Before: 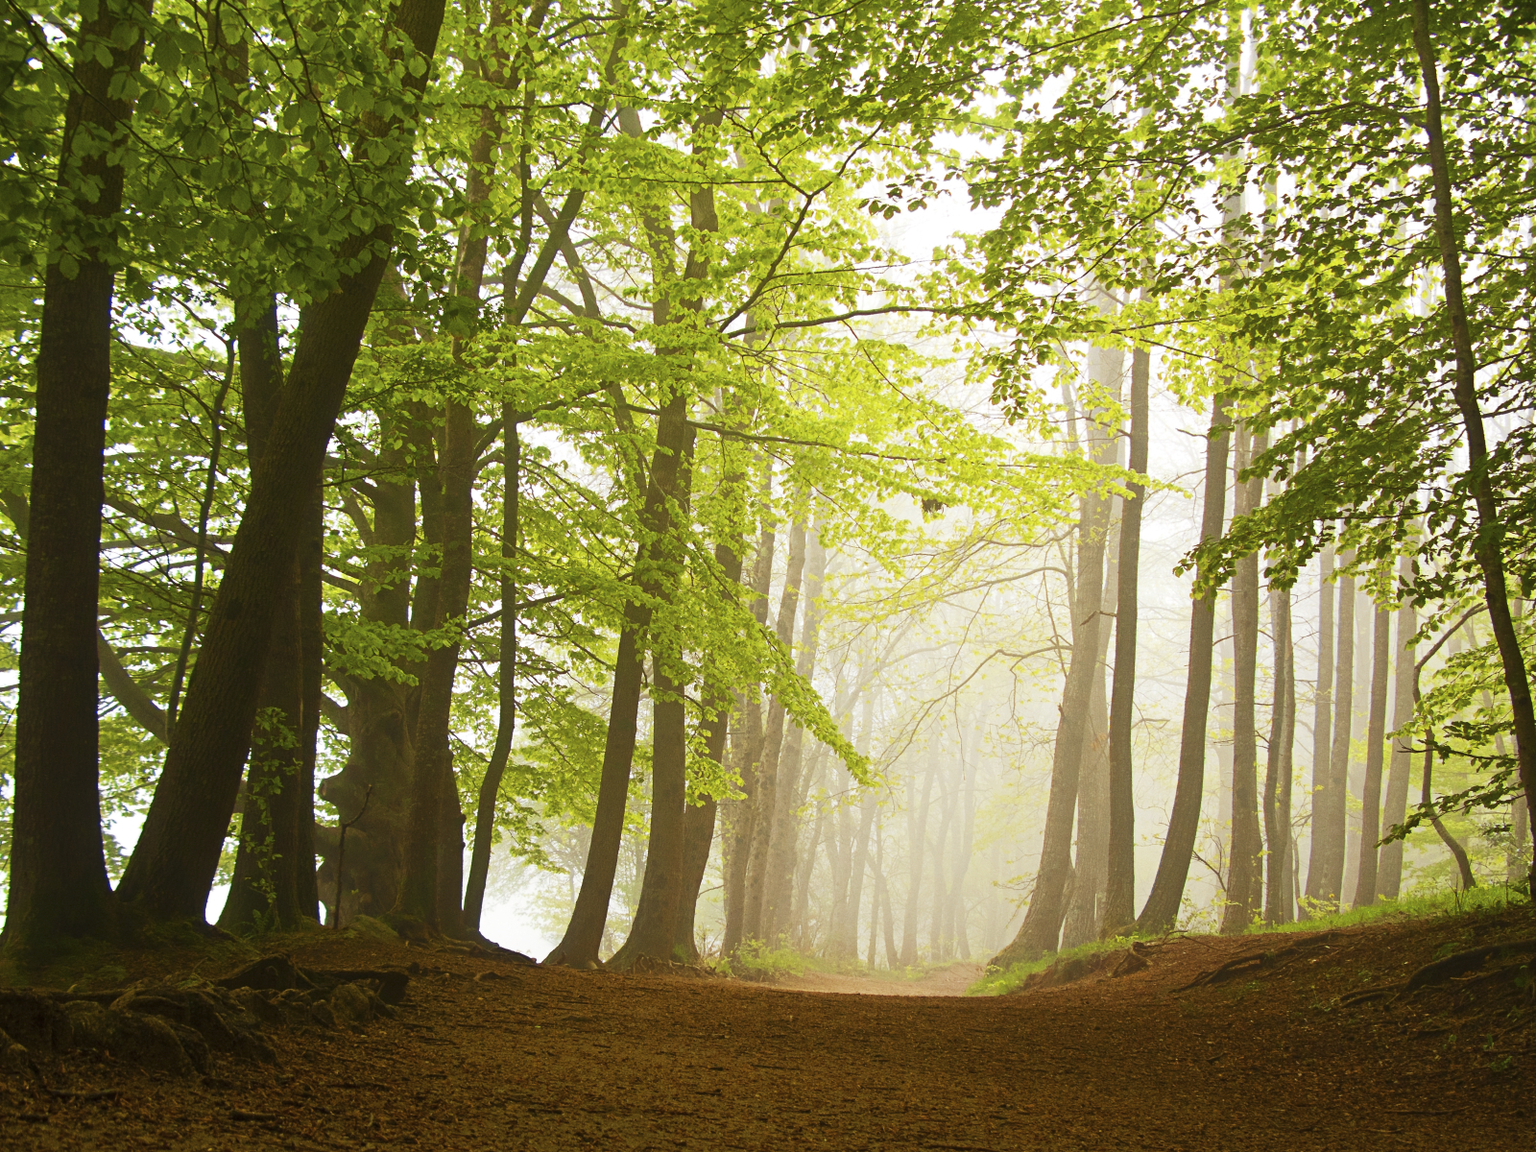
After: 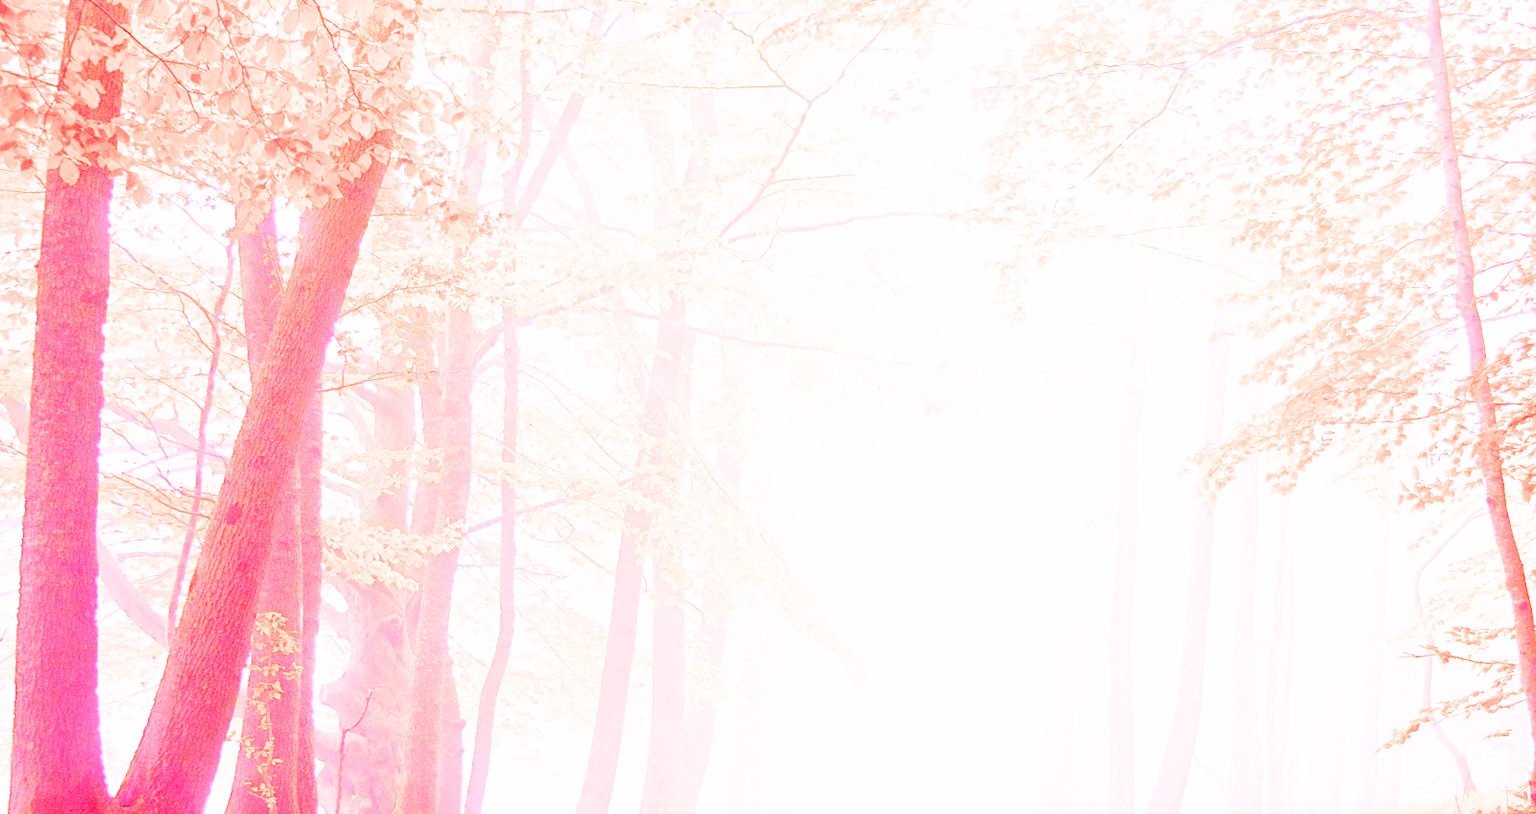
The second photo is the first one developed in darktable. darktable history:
sigmoid: contrast 1.69, skew -0.23, preserve hue 0%, red attenuation 0.1, red rotation 0.035, green attenuation 0.1, green rotation -0.017, blue attenuation 0.15, blue rotation -0.052, base primaries Rec2020
crop and rotate: top 8.293%, bottom 20.996%
white balance: red 8, blue 8
tone equalizer: on, module defaults
